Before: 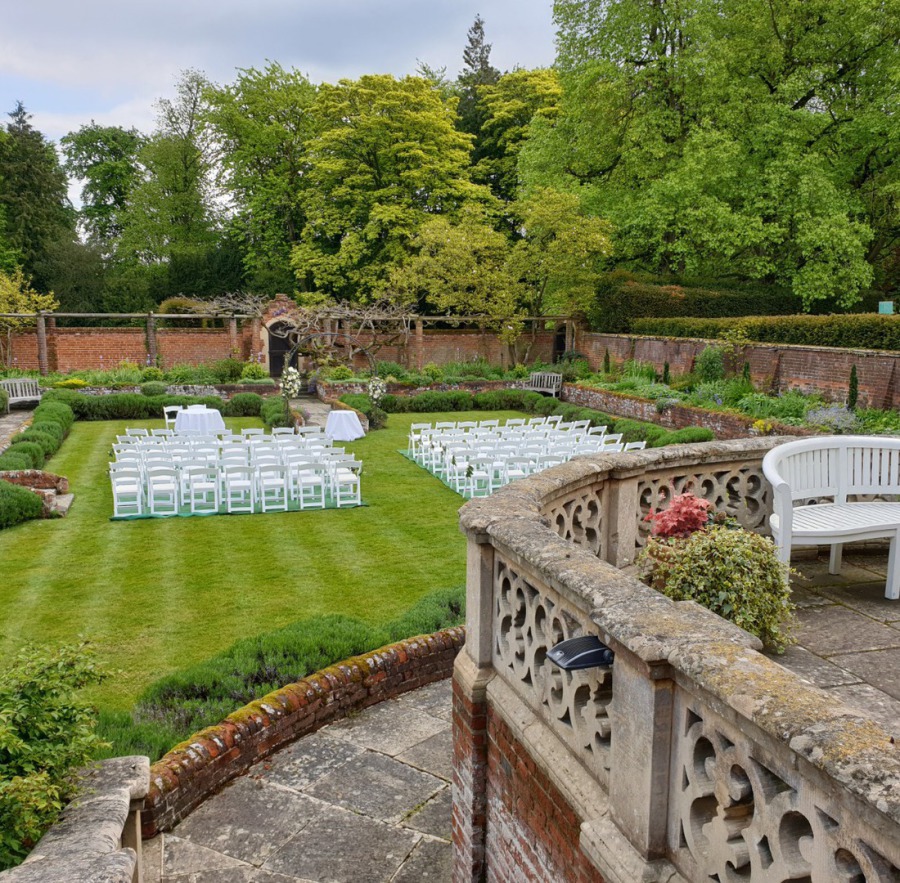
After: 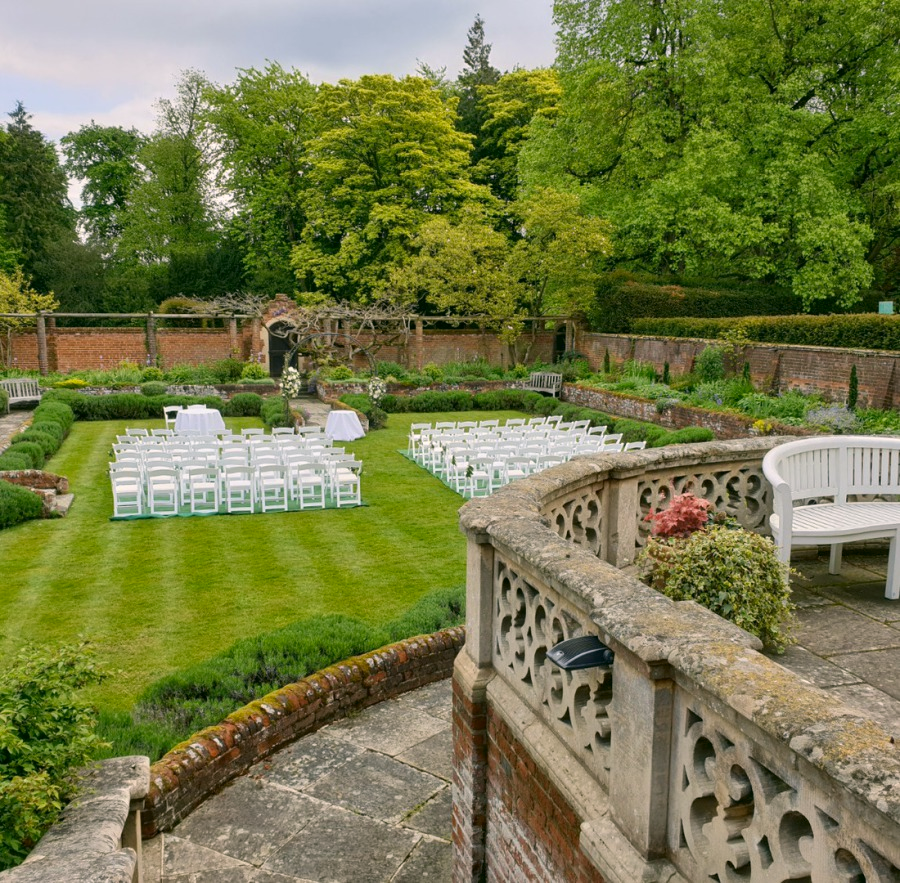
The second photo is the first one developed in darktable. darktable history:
color correction: highlights a* 4.04, highlights b* 4.93, shadows a* -7.88, shadows b* 4.79
